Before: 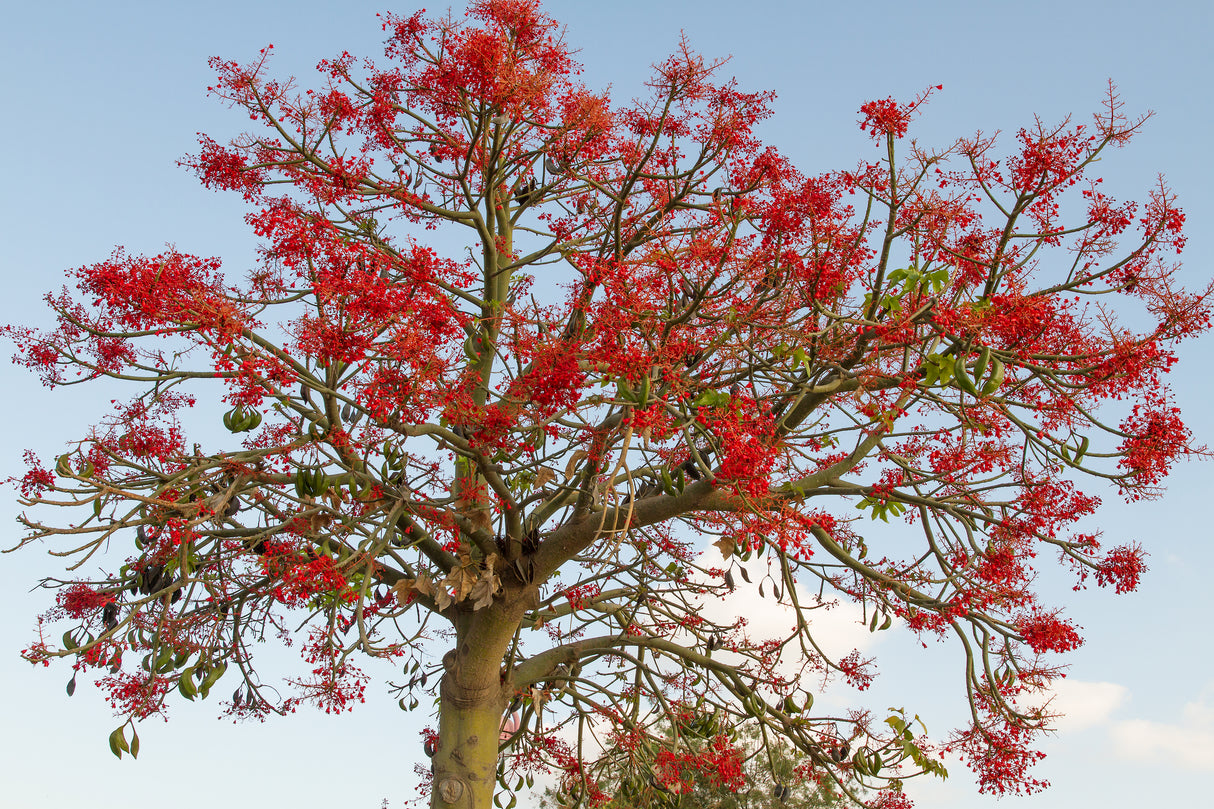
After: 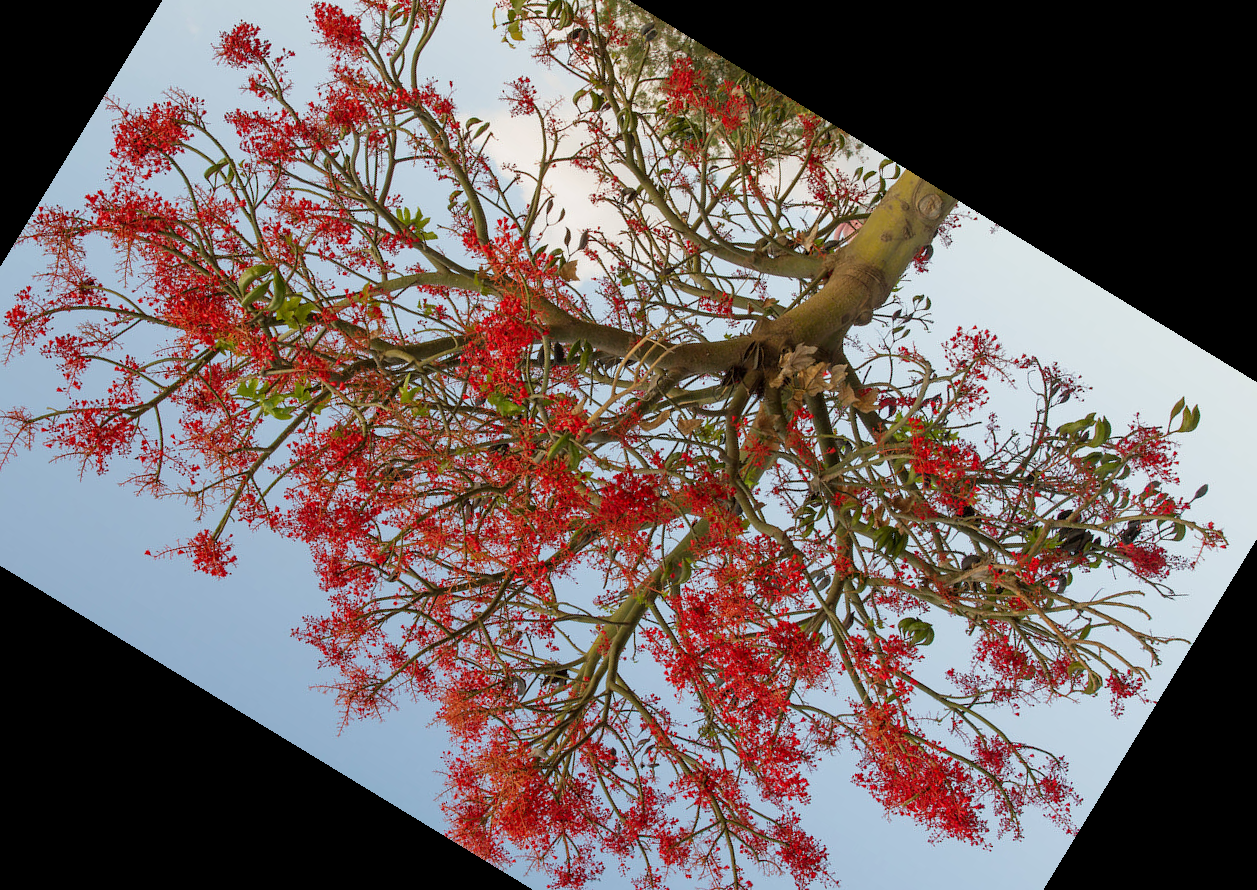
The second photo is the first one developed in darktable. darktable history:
crop and rotate: angle 148.68°, left 9.111%, top 15.603%, right 4.588%, bottom 17.041%
exposure: exposure -0.157 EV, compensate highlight preservation false
